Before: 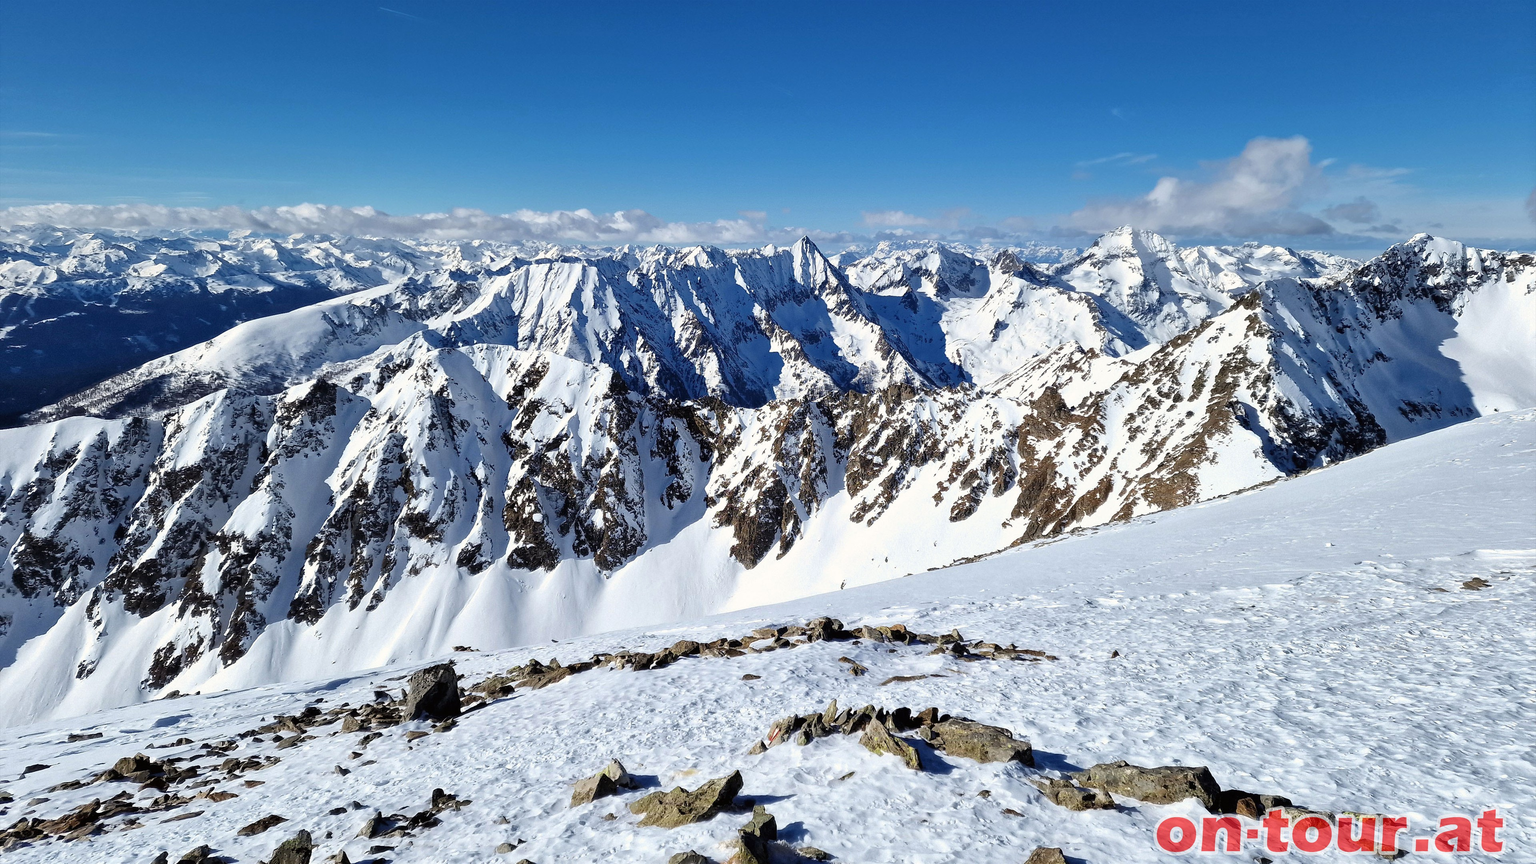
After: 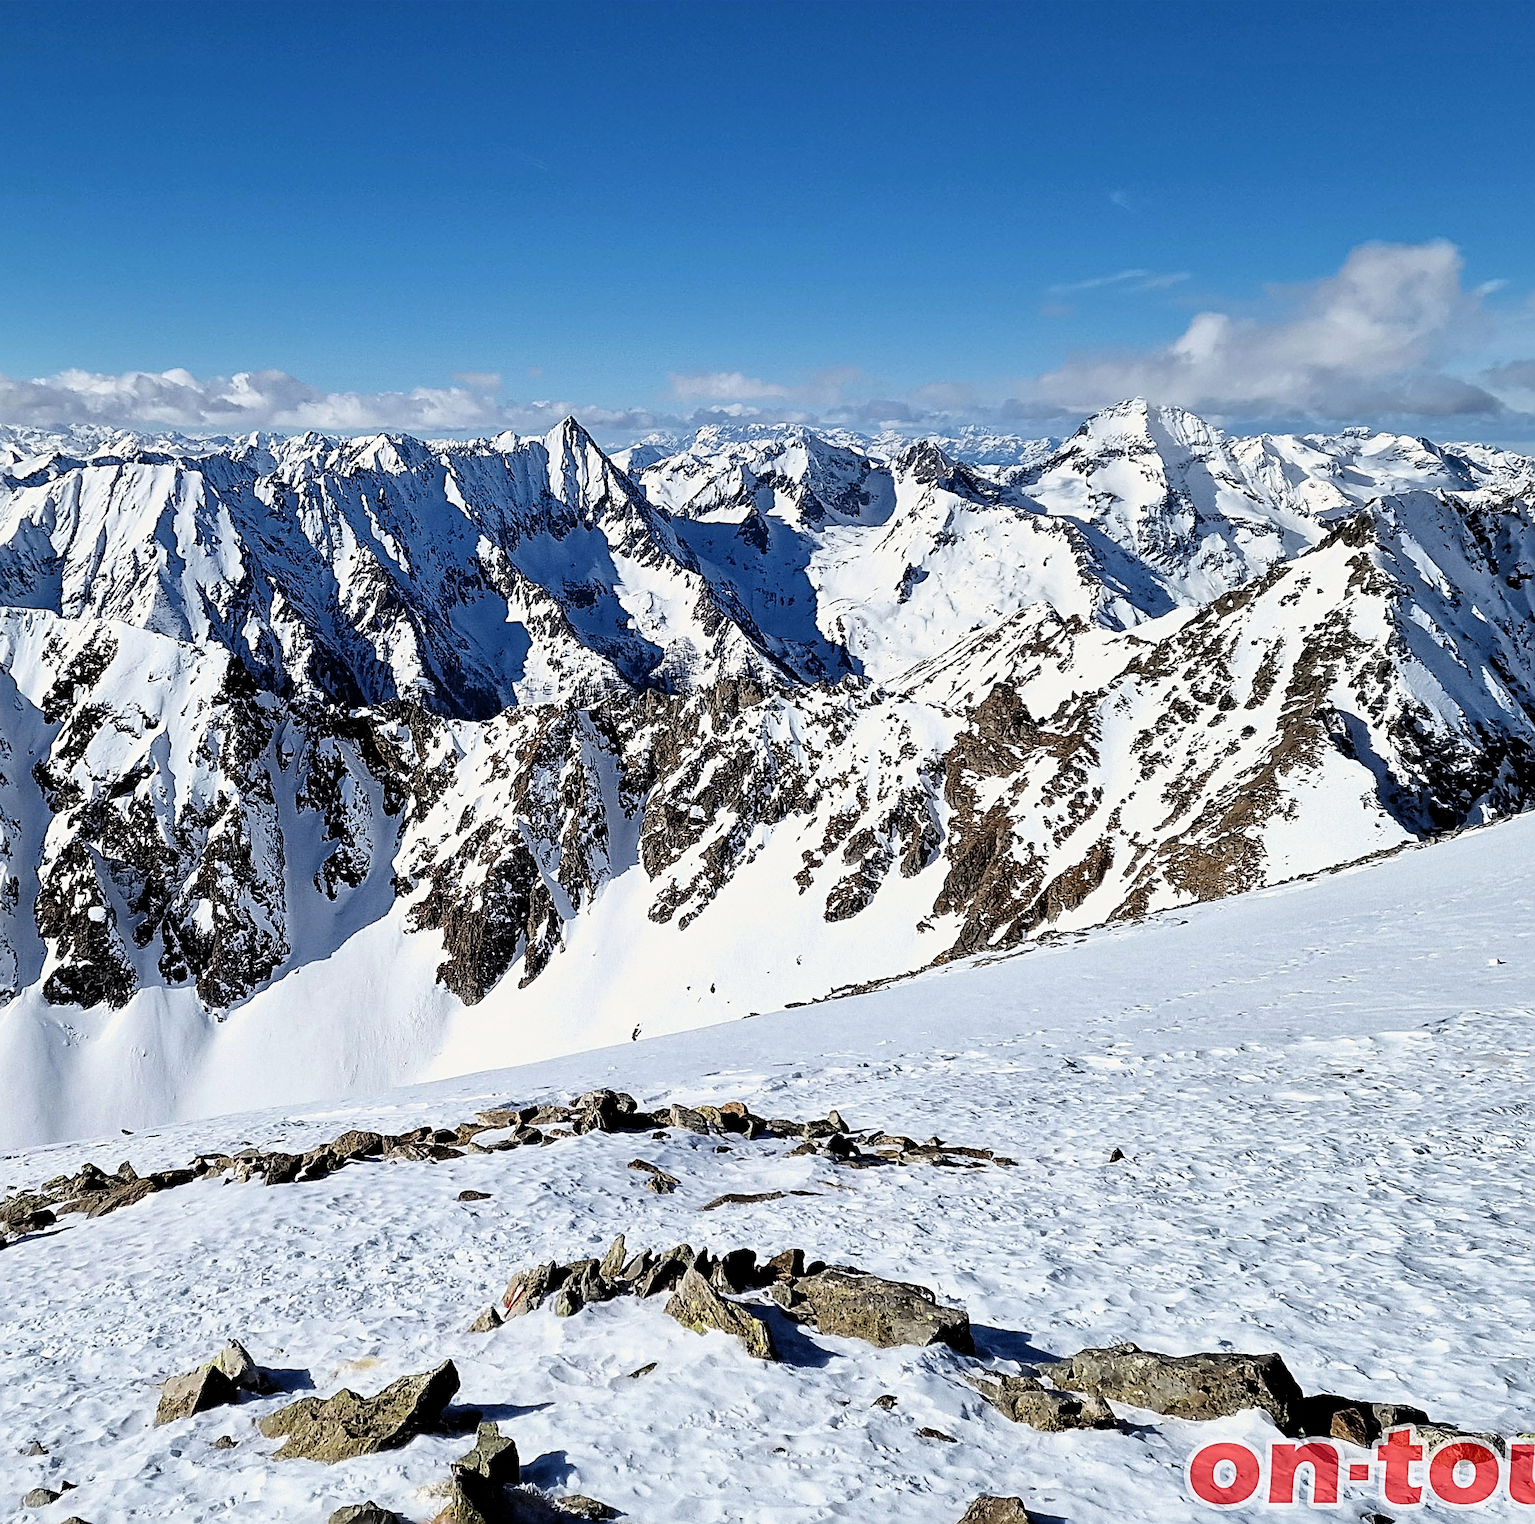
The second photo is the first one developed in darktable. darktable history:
sharpen: radius 3.025, amount 0.757
filmic rgb: black relative exposure -4.93 EV, white relative exposure 2.84 EV, hardness 3.72
crop: left 31.458%, top 0%, right 11.876%
